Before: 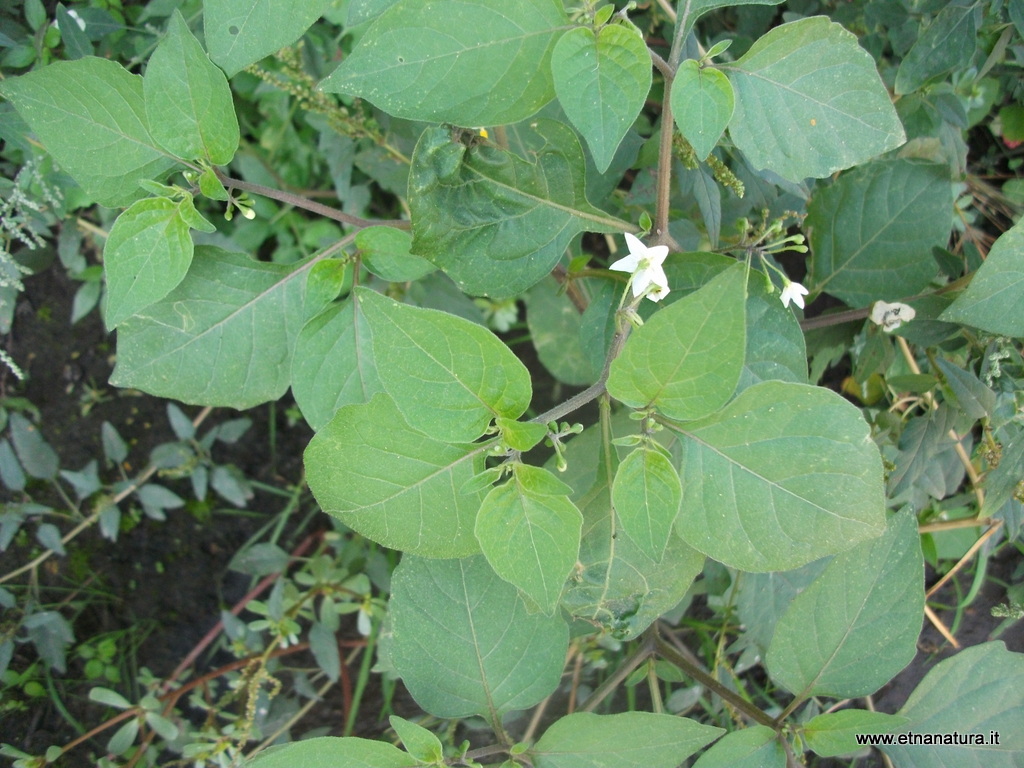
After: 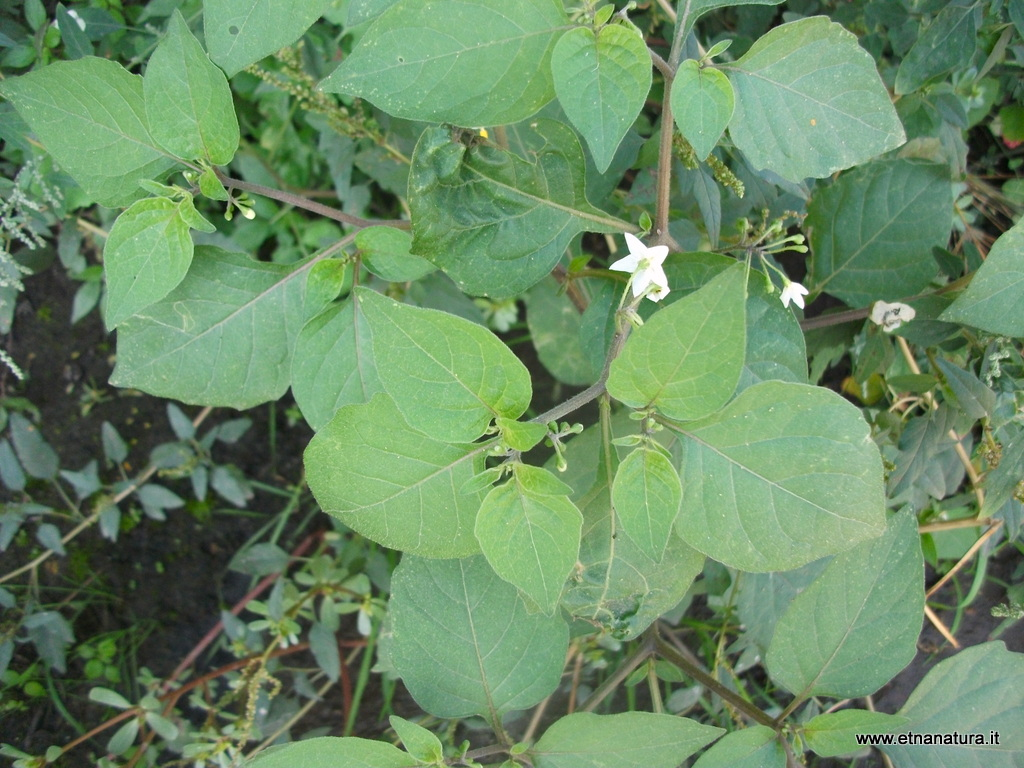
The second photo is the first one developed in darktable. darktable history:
color balance rgb: power › hue 60.48°, highlights gain › chroma 0.246%, highlights gain › hue 331.48°, global offset › hue 171.9°, perceptual saturation grading › global saturation -1.792%, perceptual saturation grading › highlights -8.22%, perceptual saturation grading › mid-tones 8.472%, perceptual saturation grading › shadows 5.026%, global vibrance 15.979%, saturation formula JzAzBz (2021)
